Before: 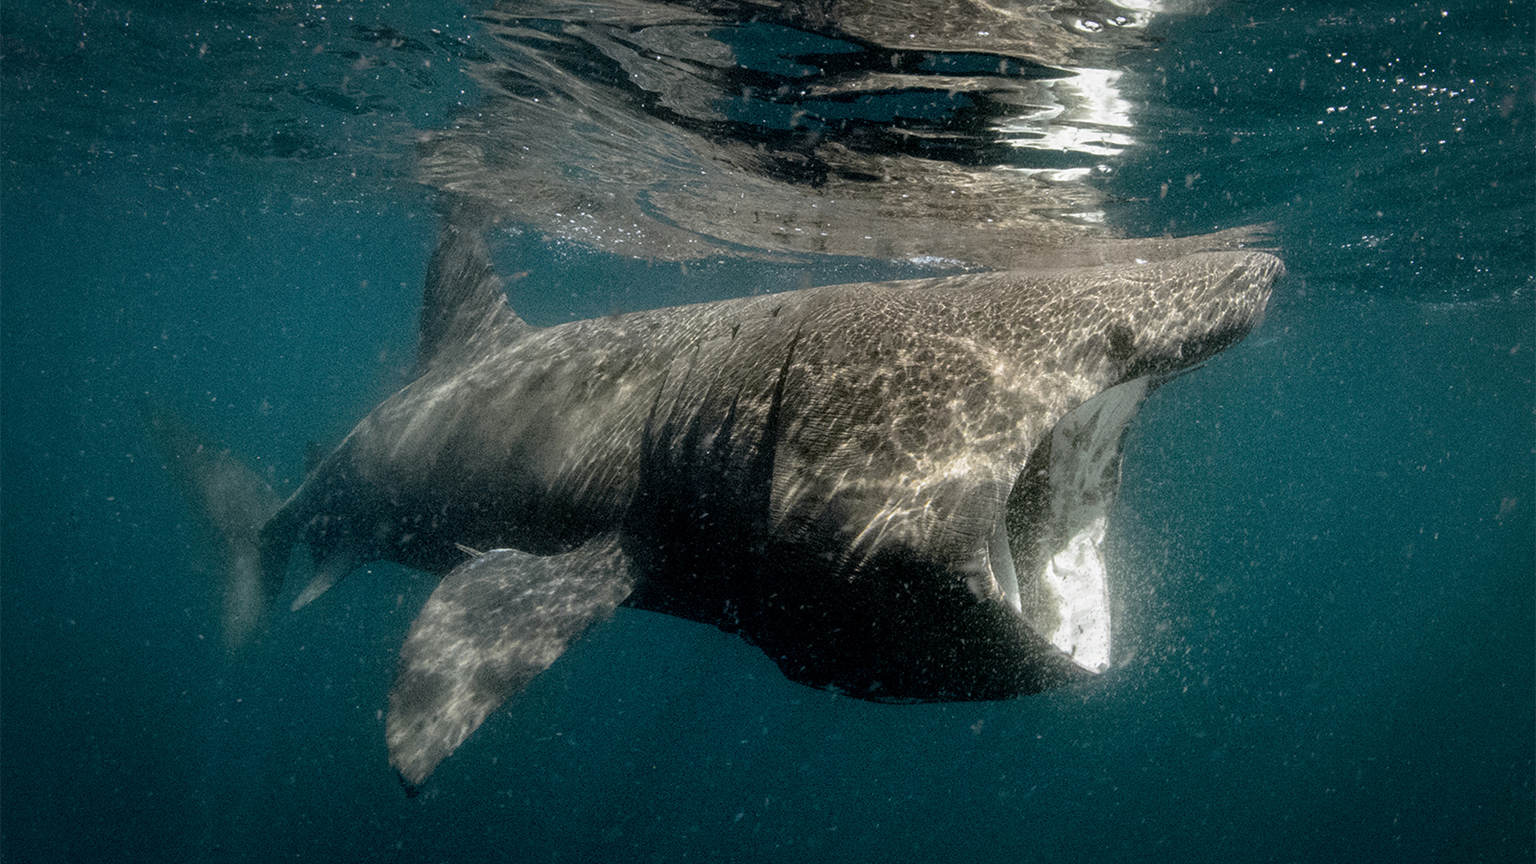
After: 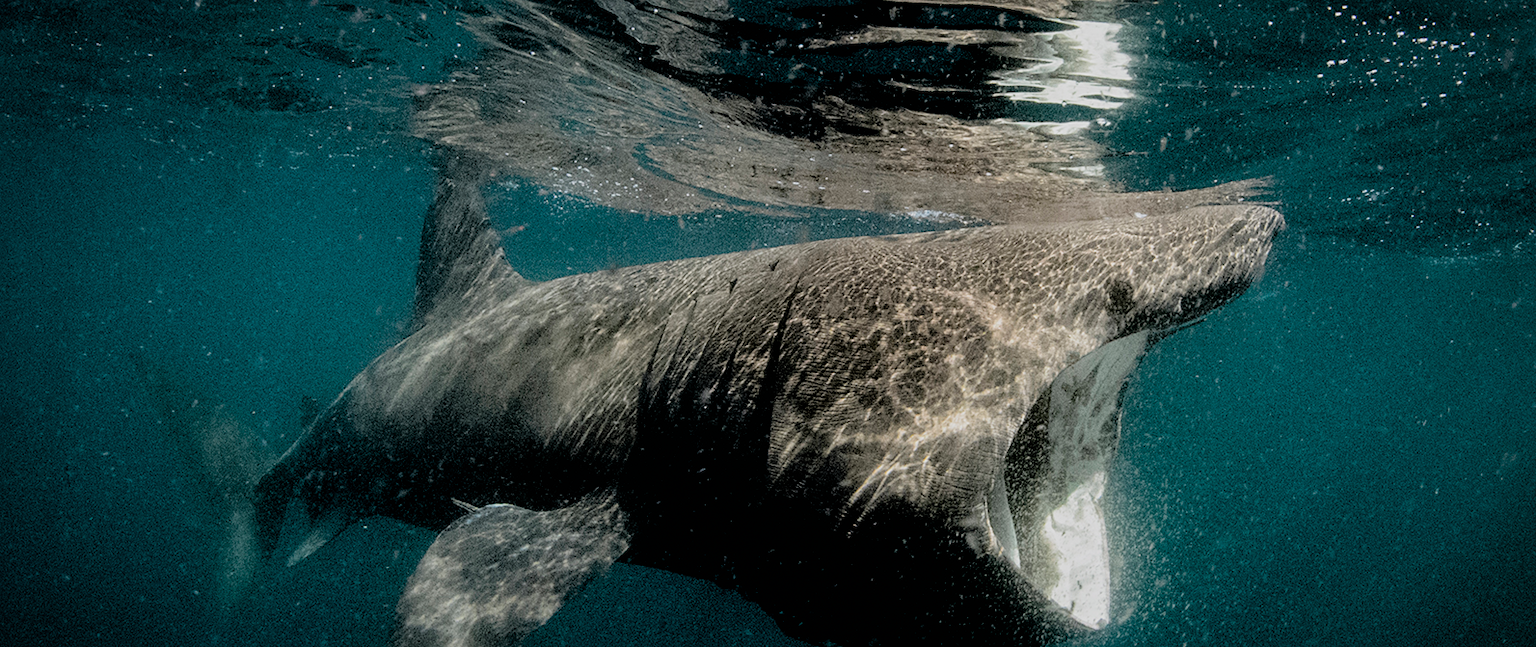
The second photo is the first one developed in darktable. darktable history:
filmic rgb: black relative exposure -5 EV, hardness 2.88, contrast 1.1
crop: left 0.387%, top 5.469%, bottom 19.809%
sharpen: amount 0.2
